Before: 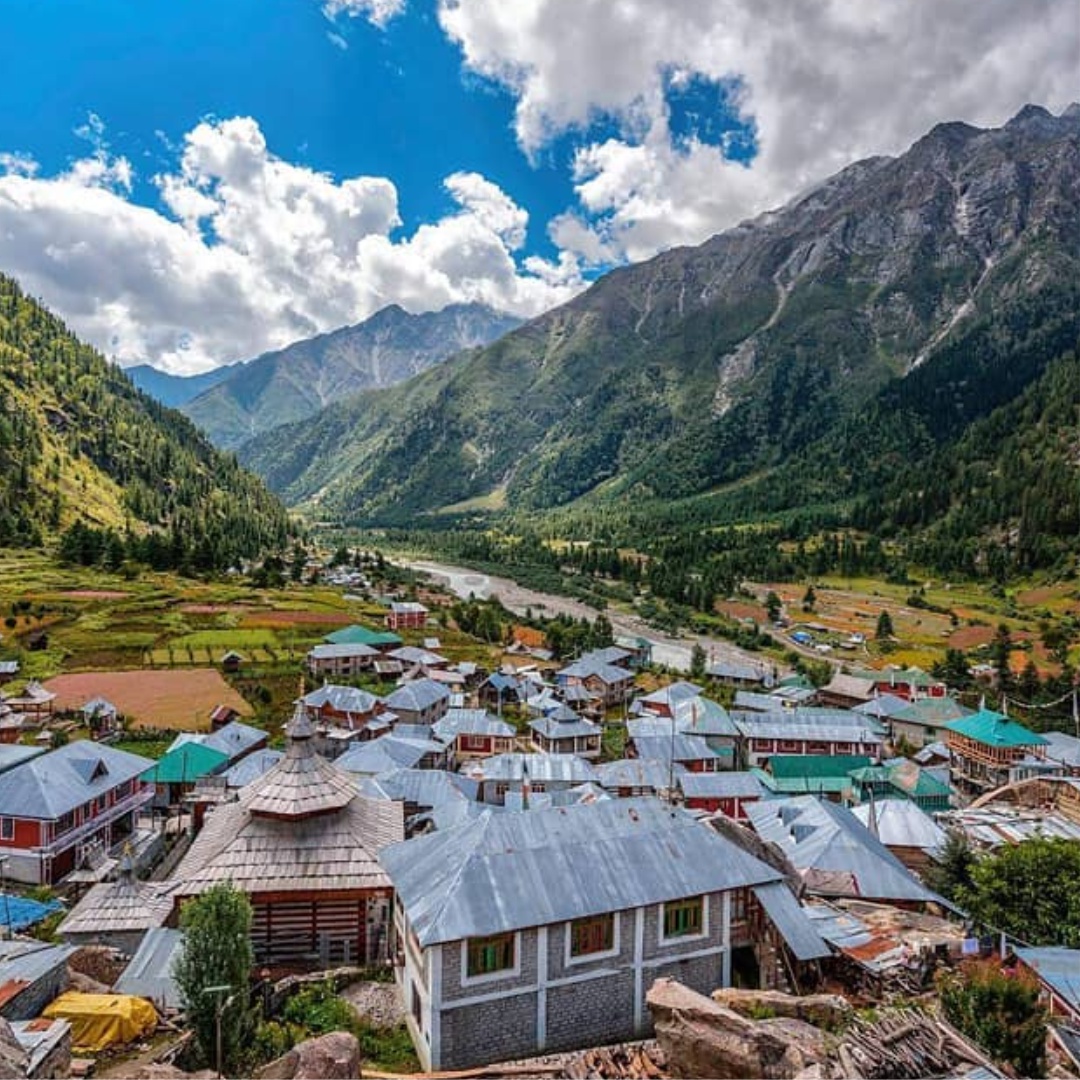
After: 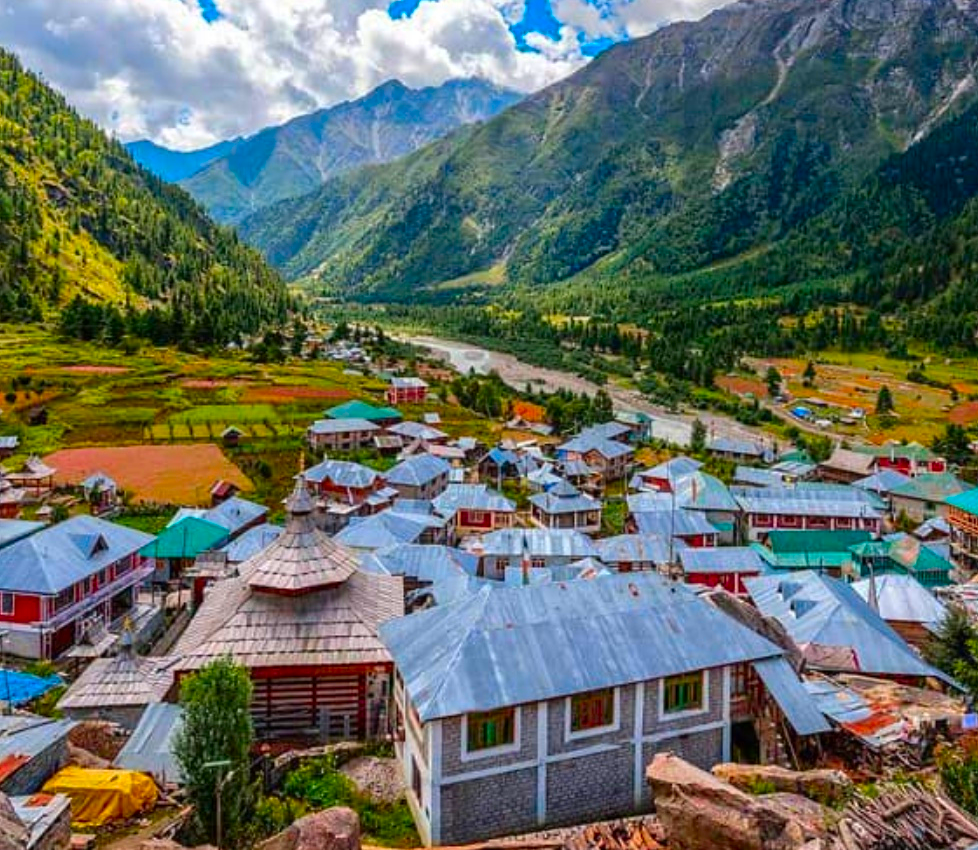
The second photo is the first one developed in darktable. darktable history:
crop: top 20.916%, right 9.437%, bottom 0.316%
color correction: saturation 1.8
